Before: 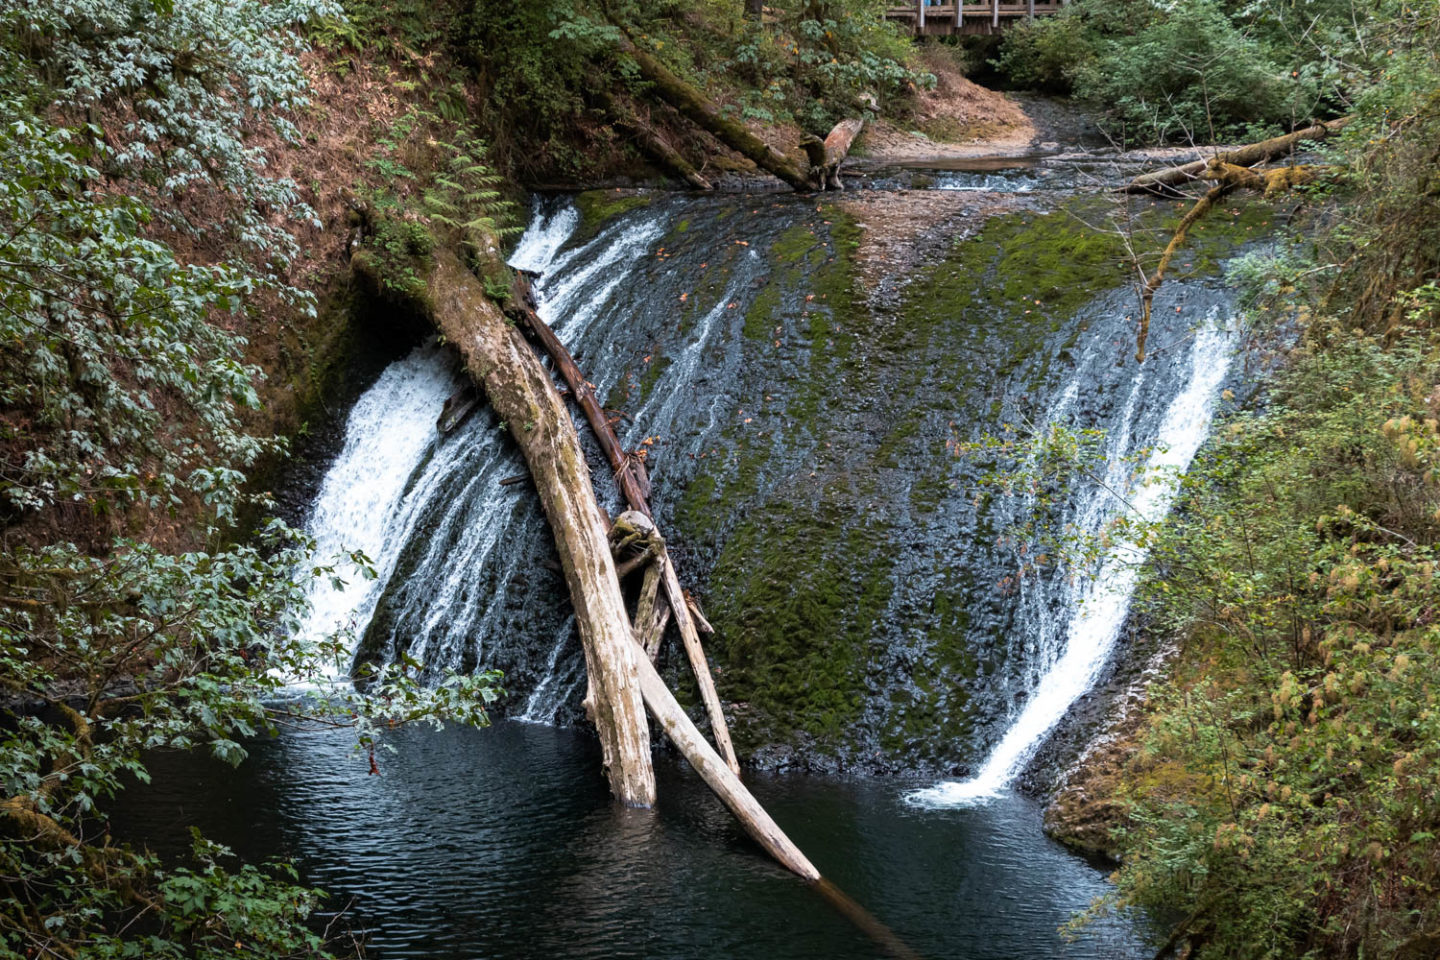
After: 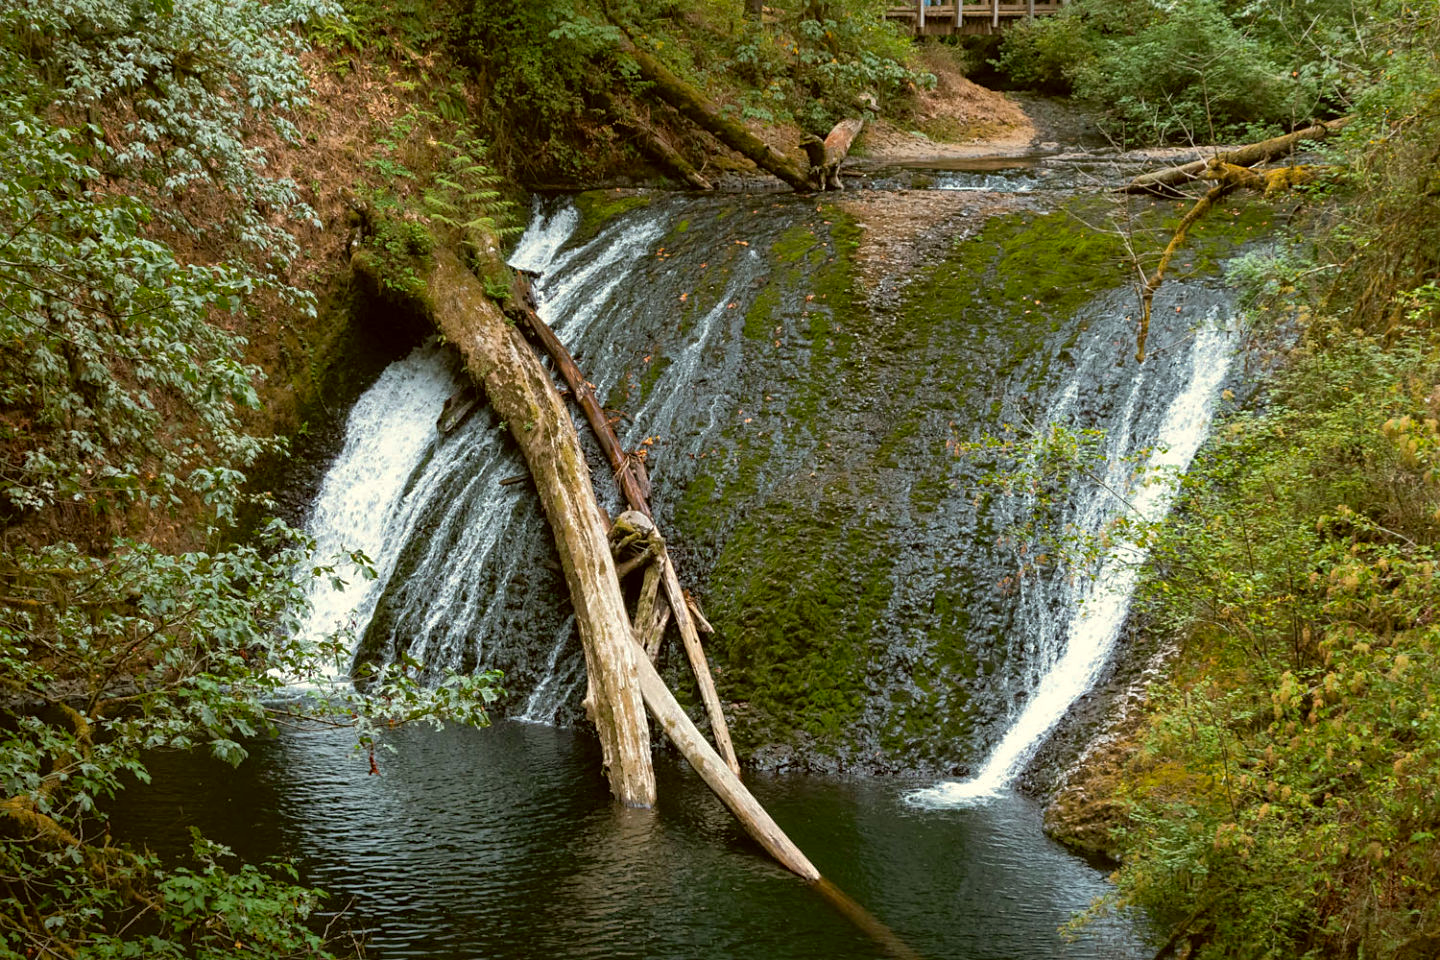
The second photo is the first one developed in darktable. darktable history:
color balance: output saturation 110%
sharpen: amount 0.2
color correction: highlights a* -1.43, highlights b* 10.12, shadows a* 0.395, shadows b* 19.35
shadows and highlights: on, module defaults
